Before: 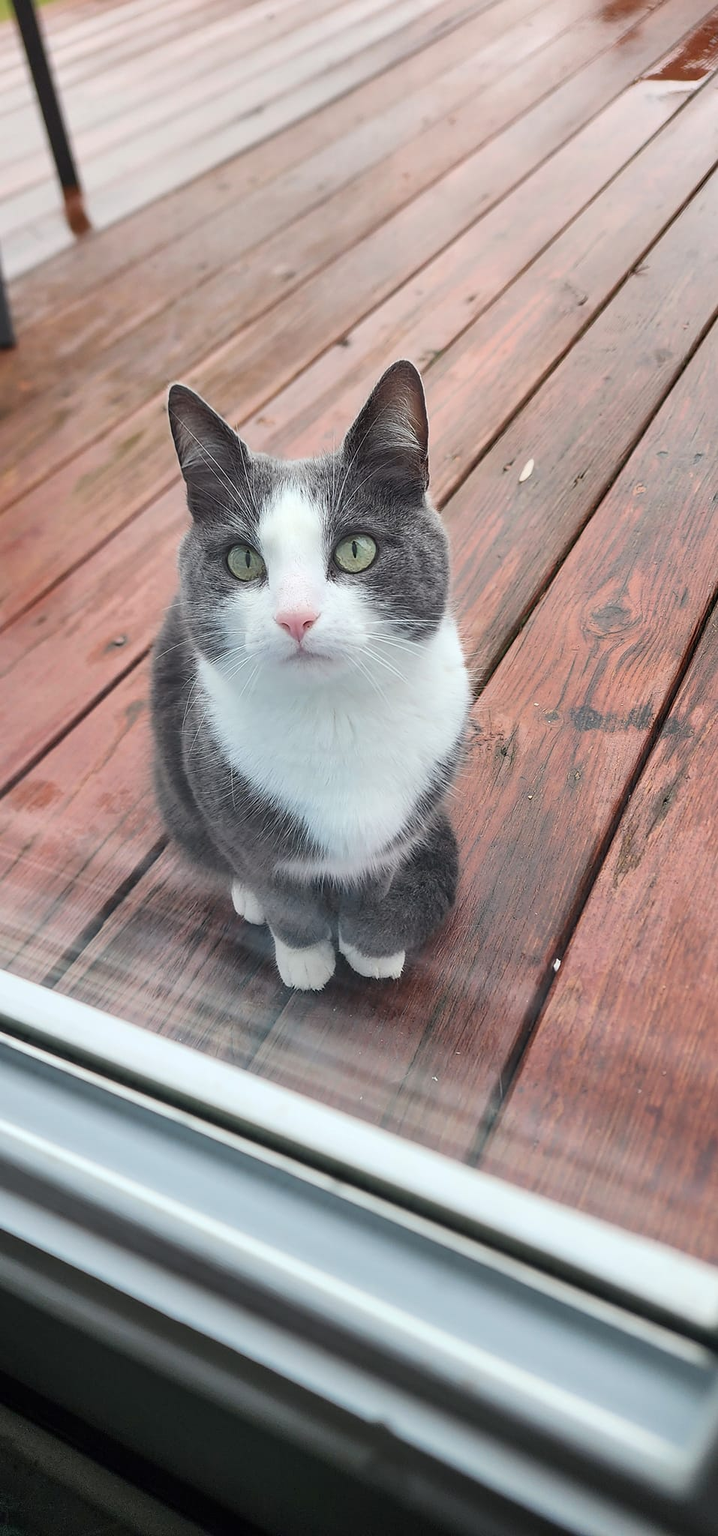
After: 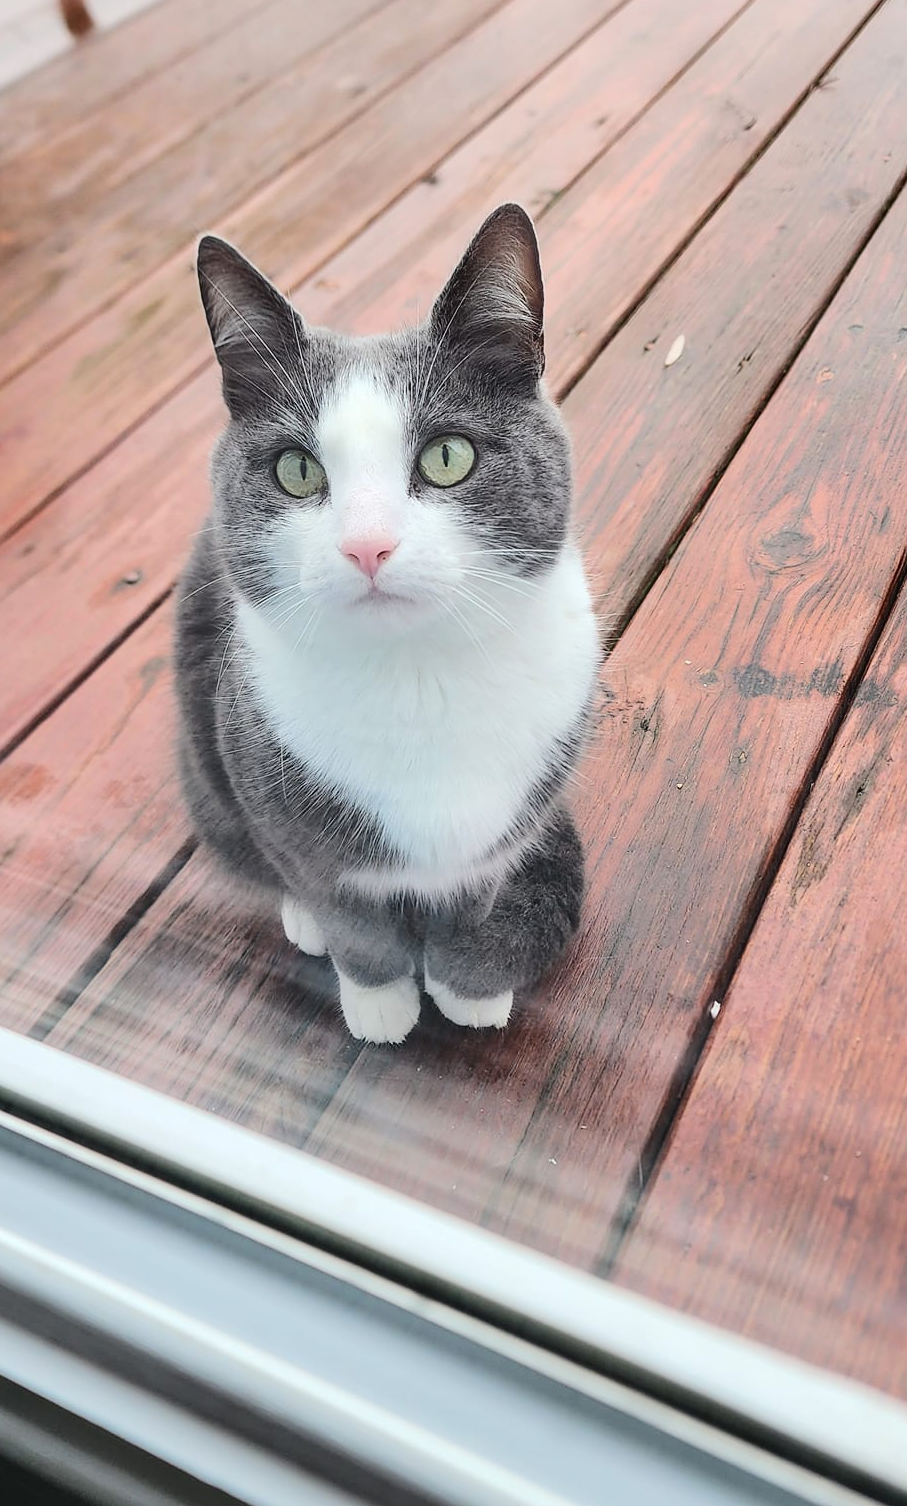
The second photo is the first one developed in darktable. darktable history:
crop and rotate: left 2.841%, top 13.54%, right 2.313%, bottom 12.898%
tone curve: curves: ch0 [(0, 0) (0.003, 0.015) (0.011, 0.021) (0.025, 0.032) (0.044, 0.046) (0.069, 0.062) (0.1, 0.08) (0.136, 0.117) (0.177, 0.165) (0.224, 0.221) (0.277, 0.298) (0.335, 0.385) (0.399, 0.469) (0.468, 0.558) (0.543, 0.637) (0.623, 0.708) (0.709, 0.771) (0.801, 0.84) (0.898, 0.907) (1, 1)], color space Lab, independent channels, preserve colors none
